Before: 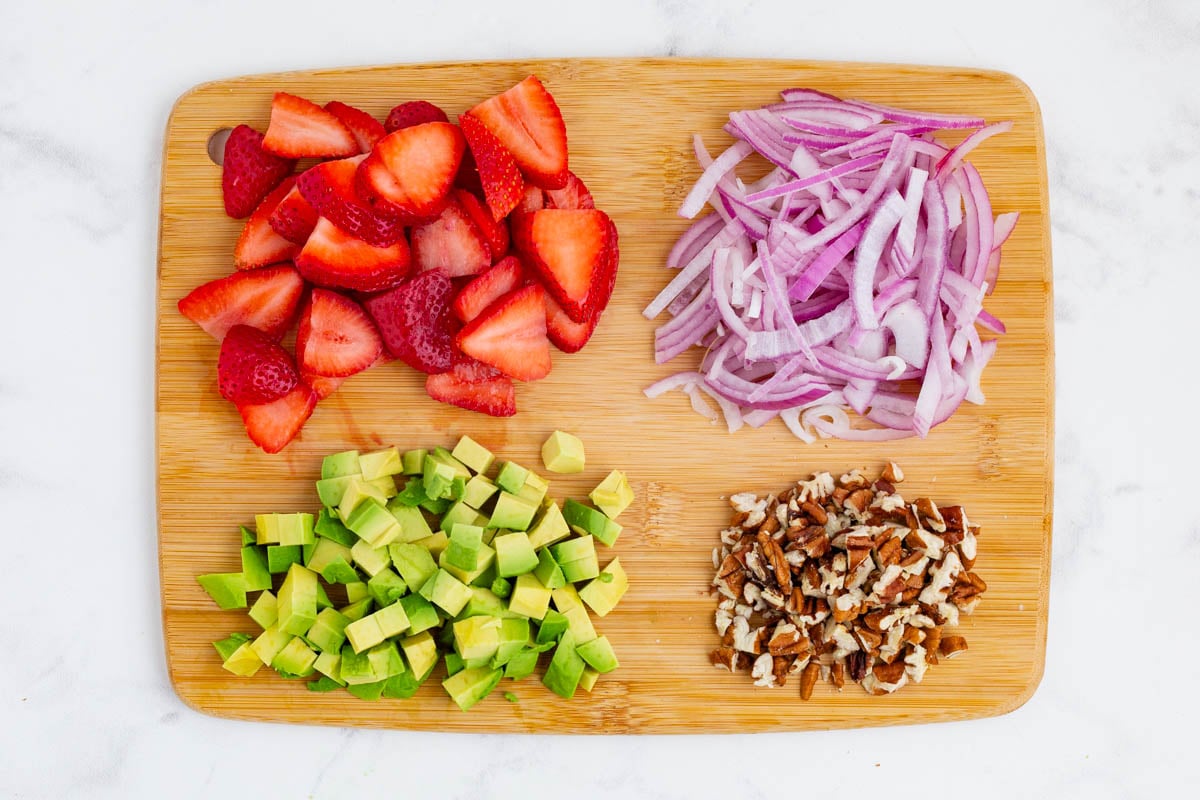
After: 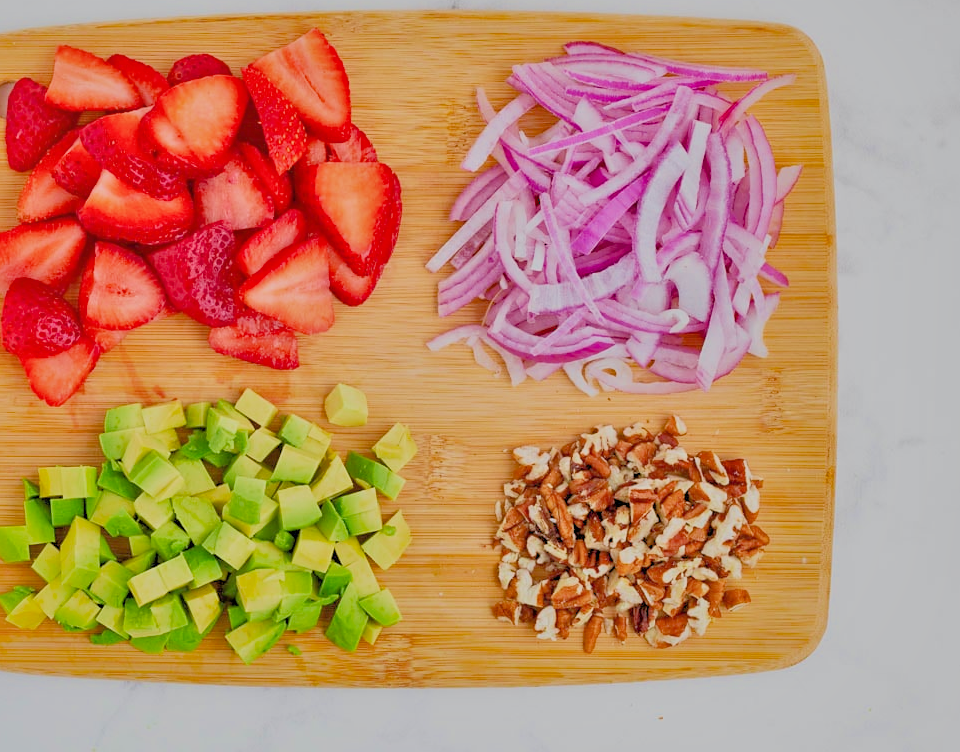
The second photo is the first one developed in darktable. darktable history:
exposure: exposure 0.203 EV, compensate exposure bias true, compensate highlight preservation false
shadows and highlights: on, module defaults
filmic rgb: black relative exposure -7.15 EV, white relative exposure 5.39 EV, threshold 2.98 EV, hardness 3.02, enable highlight reconstruction true
sharpen: amount 0.209
velvia: on, module defaults
crop and rotate: left 18.132%, top 5.889%, right 1.838%
tone equalizer: -8 EV 1.98 EV, -7 EV 1.96 EV, -6 EV 1.98 EV, -5 EV 1.99 EV, -4 EV 1.97 EV, -3 EV 1.49 EV, -2 EV 0.98 EV, -1 EV 0.487 EV
haze removal: compatibility mode true, adaptive false
